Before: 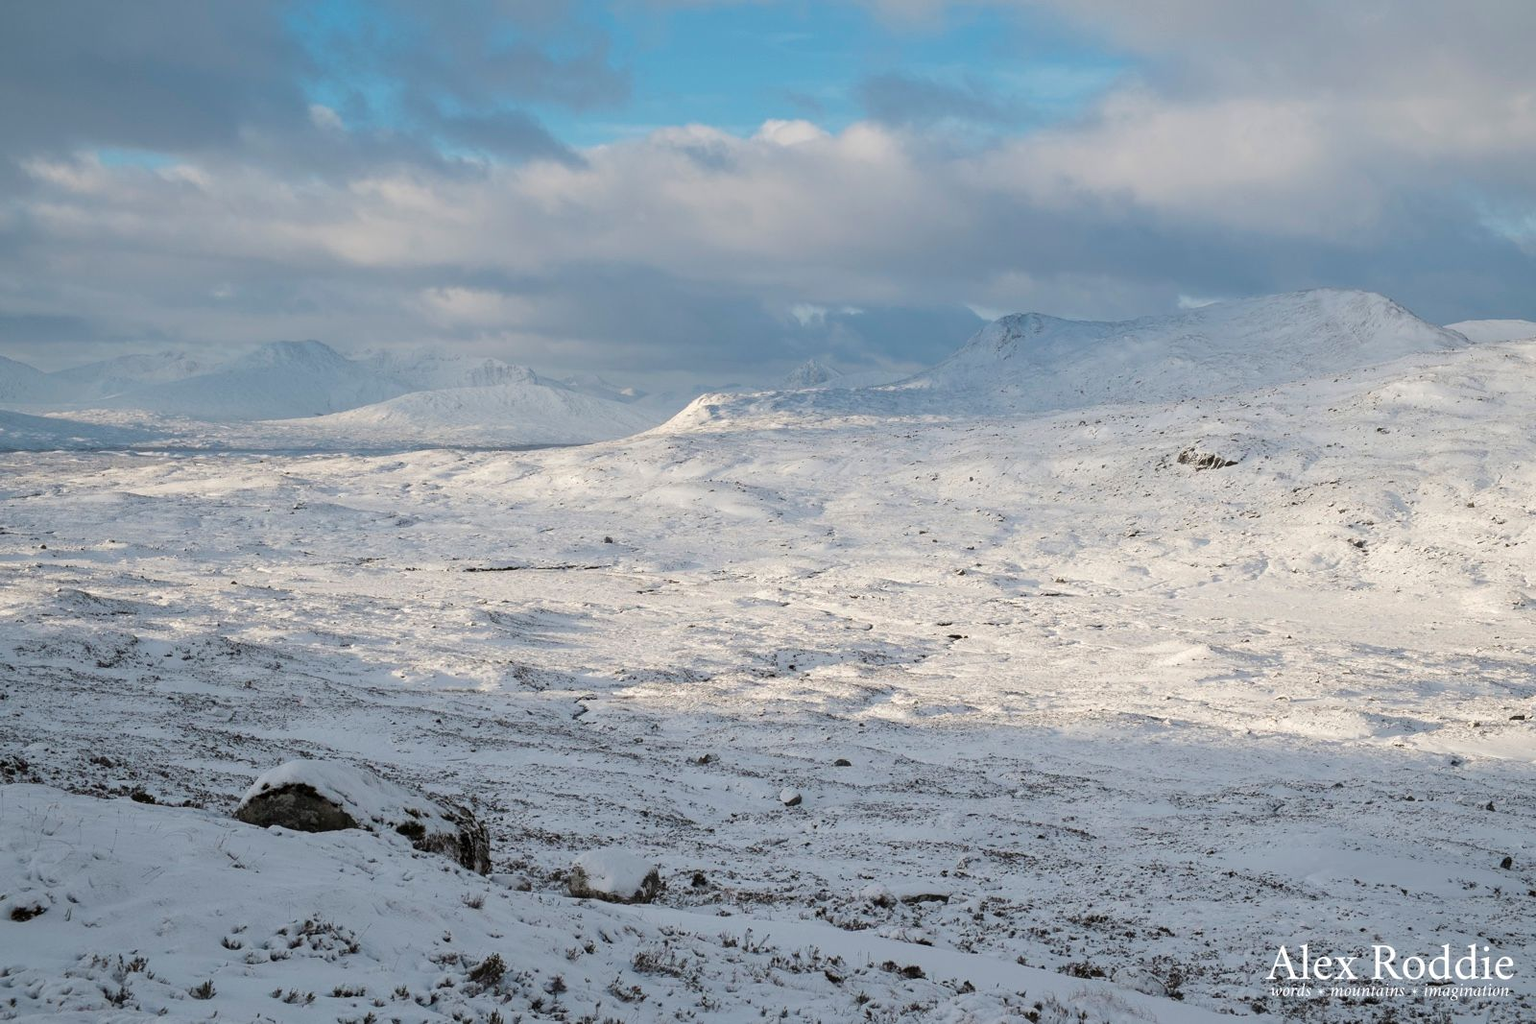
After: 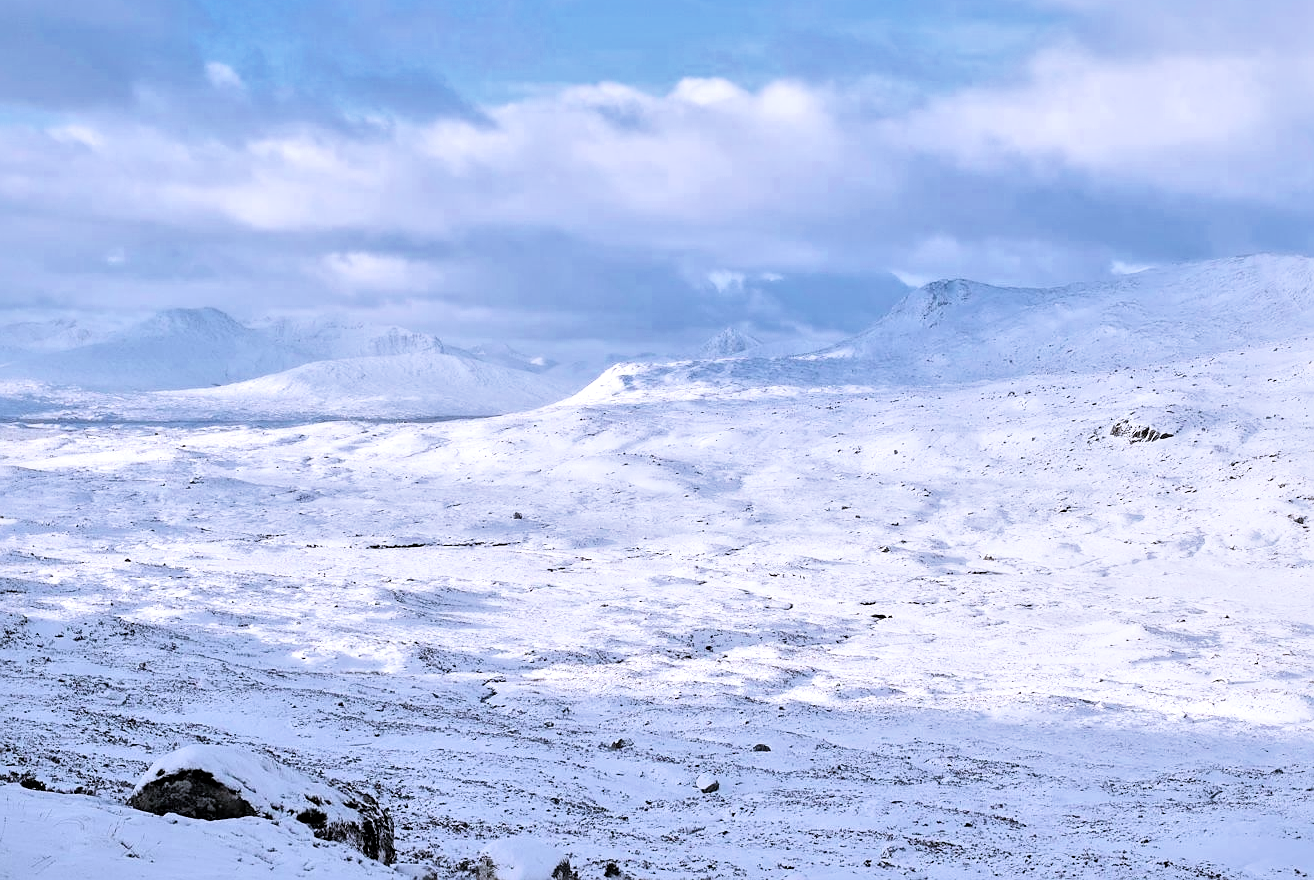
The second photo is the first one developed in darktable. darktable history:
crop and rotate: left 7.318%, top 4.488%, right 10.551%, bottom 13.02%
tone equalizer: -8 EV -0.741 EV, -7 EV -0.699 EV, -6 EV -0.612 EV, -5 EV -0.401 EV, -3 EV 0.392 EV, -2 EV 0.6 EV, -1 EV 0.674 EV, +0 EV 0.779 EV, edges refinement/feathering 500, mask exposure compensation -1.57 EV, preserve details no
sharpen: radius 0.981, amount 0.612
local contrast: mode bilateral grid, contrast 19, coarseness 49, detail 179%, midtone range 0.2
exposure: exposure 1.001 EV, compensate exposure bias true, compensate highlight preservation false
contrast brightness saturation: saturation -0.167
color calibration: illuminant as shot in camera, x 0.379, y 0.396, temperature 4134.99 K
filmic rgb: black relative exposure -7.65 EV, white relative exposure 4.56 EV, hardness 3.61, color science v6 (2022)
